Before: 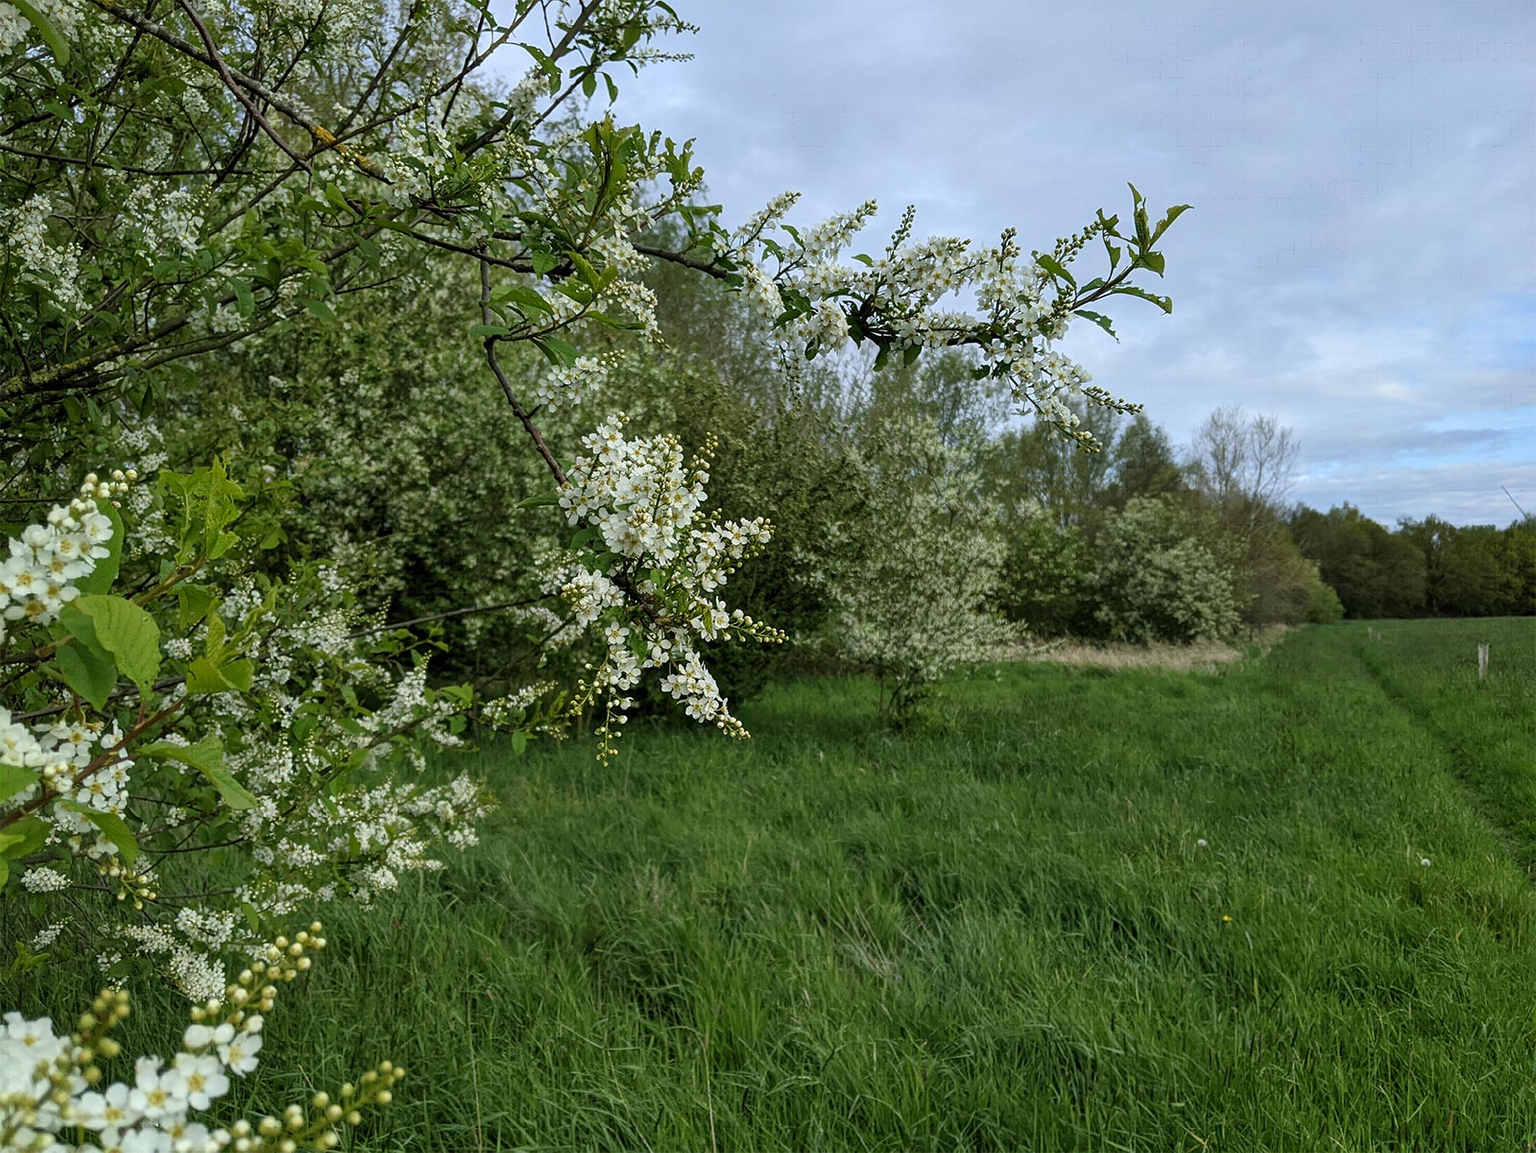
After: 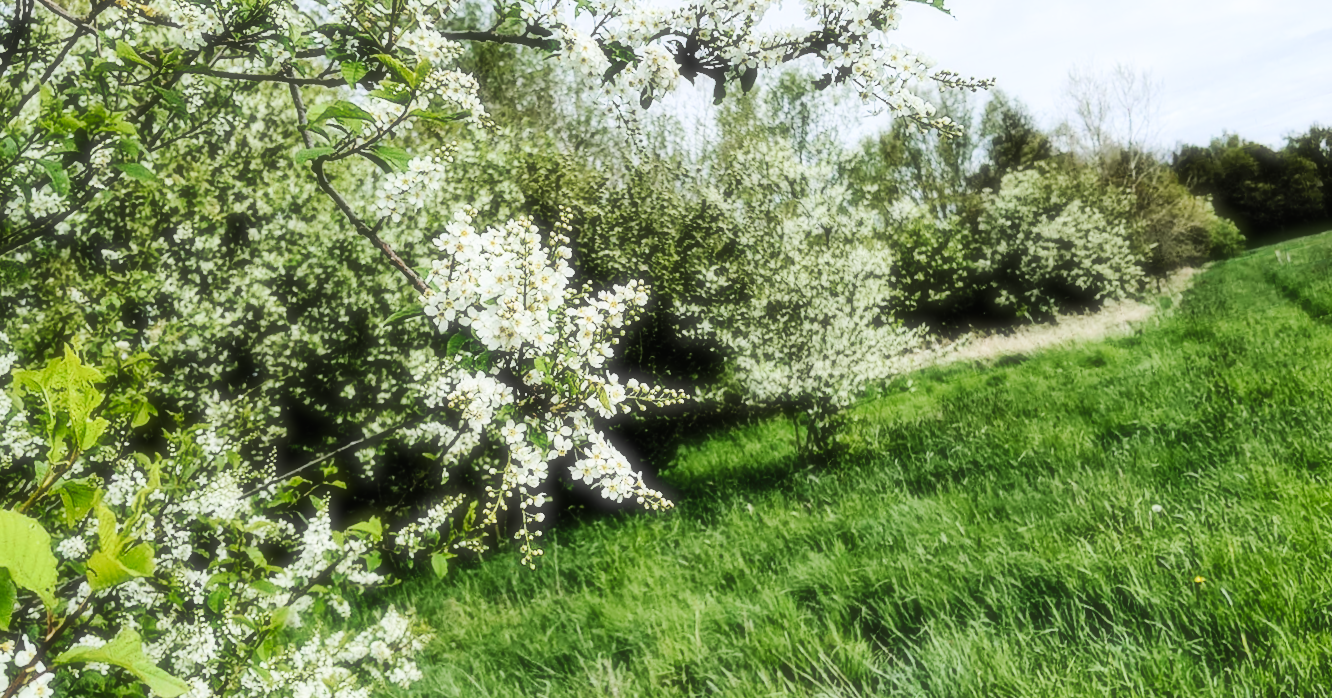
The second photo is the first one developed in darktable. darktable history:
contrast brightness saturation: contrast 0.03, brightness 0.06, saturation 0.13
crop and rotate: angle -1.96°, left 3.097%, top 4.154%, right 1.586%, bottom 0.529%
tone curve: curves: ch0 [(0, 0) (0.003, 0.012) (0.011, 0.02) (0.025, 0.032) (0.044, 0.046) (0.069, 0.06) (0.1, 0.09) (0.136, 0.133) (0.177, 0.182) (0.224, 0.247) (0.277, 0.316) (0.335, 0.396) (0.399, 0.48) (0.468, 0.568) (0.543, 0.646) (0.623, 0.717) (0.709, 0.777) (0.801, 0.846) (0.898, 0.912) (1, 1)], preserve colors none
filmic rgb: black relative exposure -5 EV, hardness 2.88, contrast 1.4, highlights saturation mix -30%
exposure: black level correction 0, exposure 0.7 EV, compensate exposure bias true, compensate highlight preservation false
rotate and perspective: rotation -14.8°, crop left 0.1, crop right 0.903, crop top 0.25, crop bottom 0.748
tone equalizer: -8 EV -0.75 EV, -7 EV -0.7 EV, -6 EV -0.6 EV, -5 EV -0.4 EV, -3 EV 0.4 EV, -2 EV 0.6 EV, -1 EV 0.7 EV, +0 EV 0.75 EV, edges refinement/feathering 500, mask exposure compensation -1.57 EV, preserve details no
soften: size 19.52%, mix 20.32%
